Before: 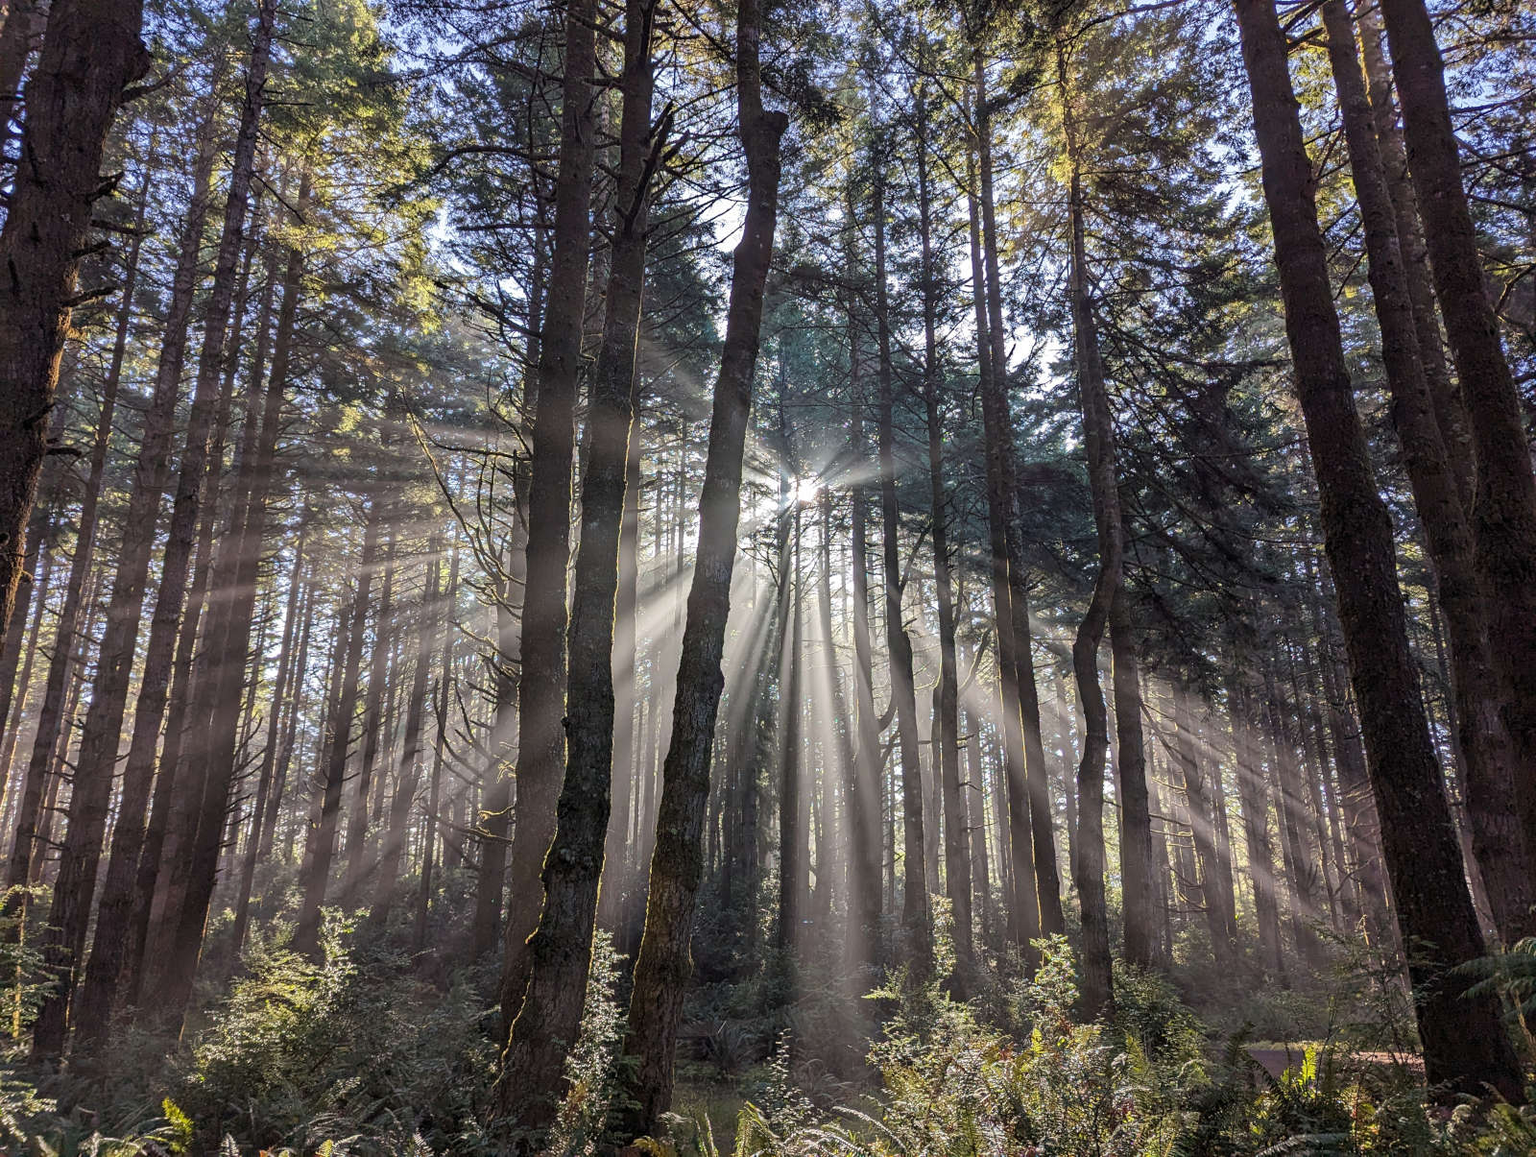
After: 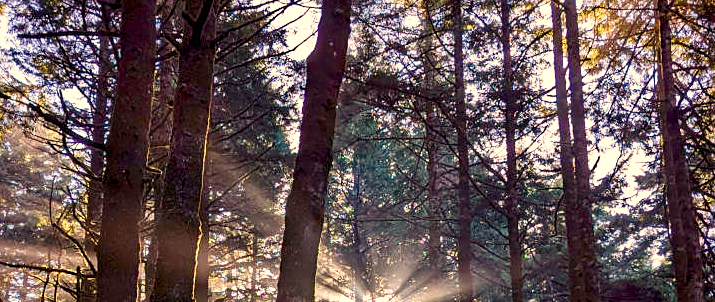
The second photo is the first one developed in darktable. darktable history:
white balance: red 1.127, blue 0.943
levels: levels [0, 0.476, 0.951]
sharpen: amount 0.2
exposure: compensate highlight preservation false
color balance rgb: shadows lift › chroma 3%, shadows lift › hue 280.8°, power › hue 330°, highlights gain › chroma 3%, highlights gain › hue 75.6°, global offset › luminance -1%, perceptual saturation grading › global saturation 20%, perceptual saturation grading › highlights -25%, perceptual saturation grading › shadows 50%, global vibrance 20%
crop: left 28.64%, top 16.832%, right 26.637%, bottom 58.055%
contrast brightness saturation: contrast 0.15, brightness -0.01, saturation 0.1
